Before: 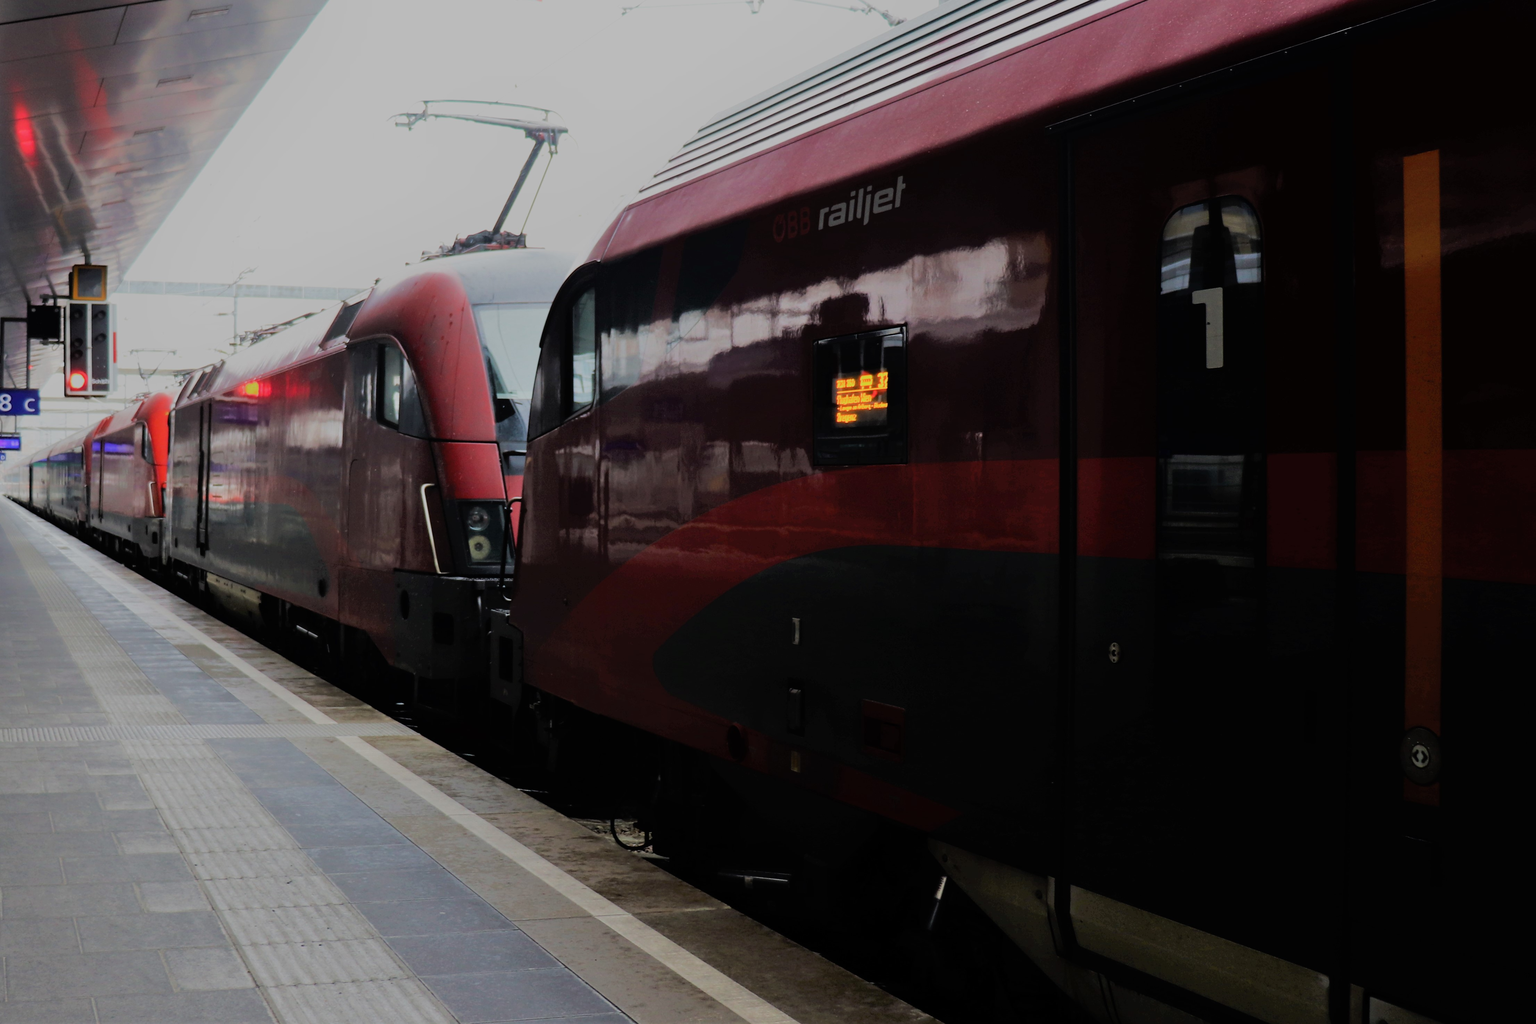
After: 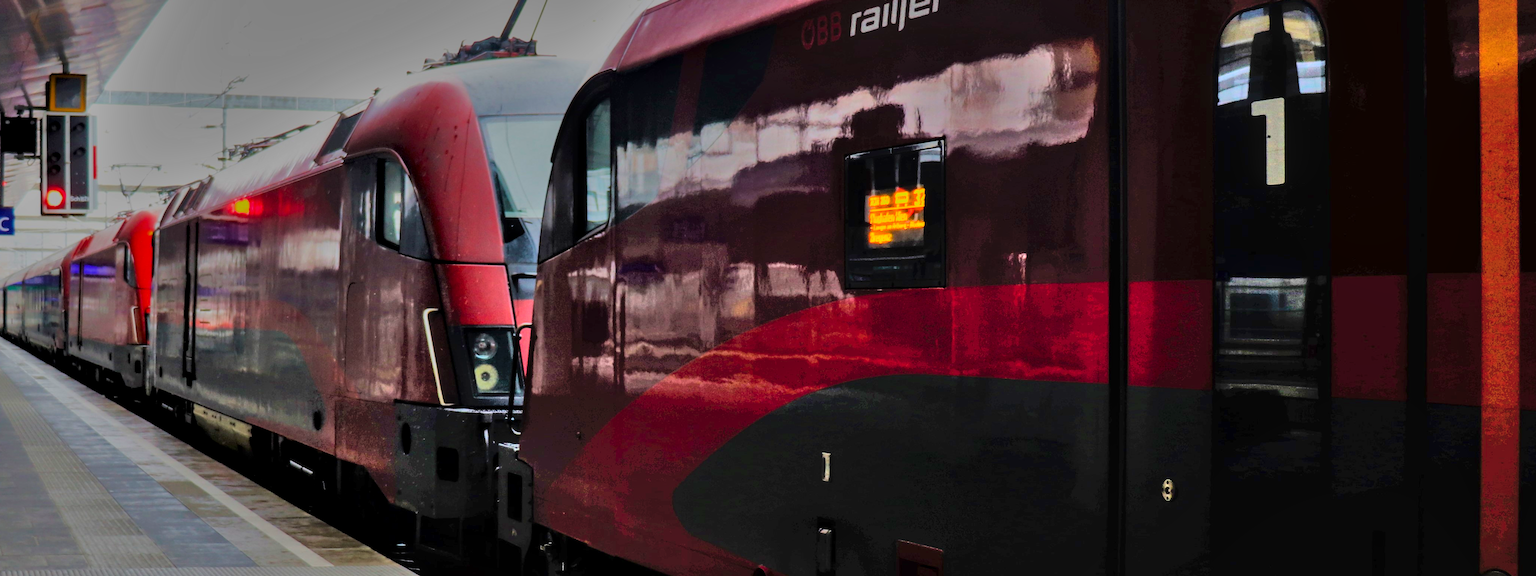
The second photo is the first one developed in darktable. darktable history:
shadows and highlights: shadows 80.73, white point adjustment -9.07, highlights -61.46, soften with gaussian
local contrast: detail 130%
velvia: strength 15%
crop: left 1.744%, top 19.225%, right 5.069%, bottom 28.357%
color balance rgb: perceptual saturation grading › global saturation 25%, global vibrance 20%
